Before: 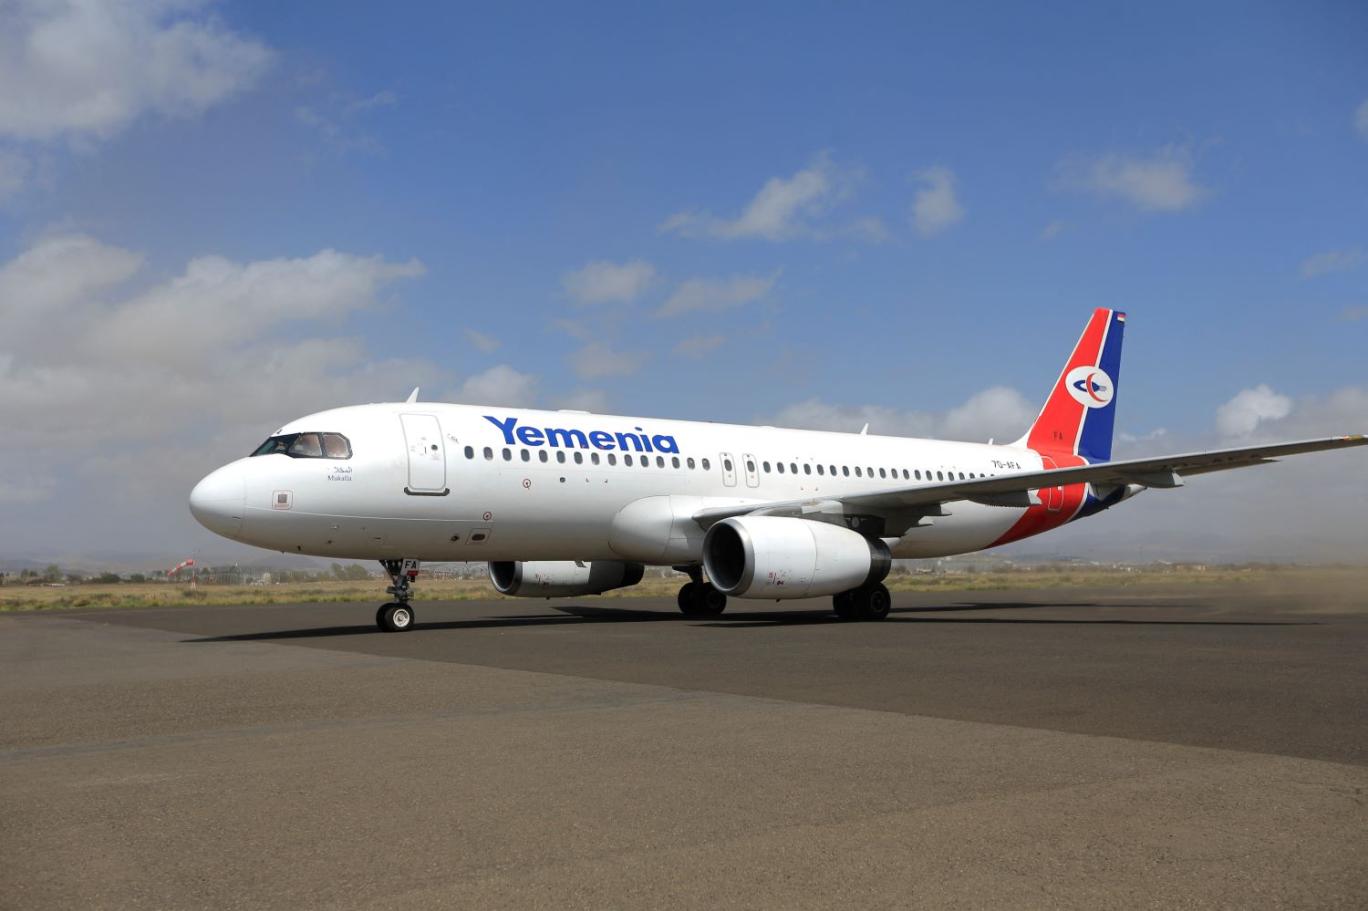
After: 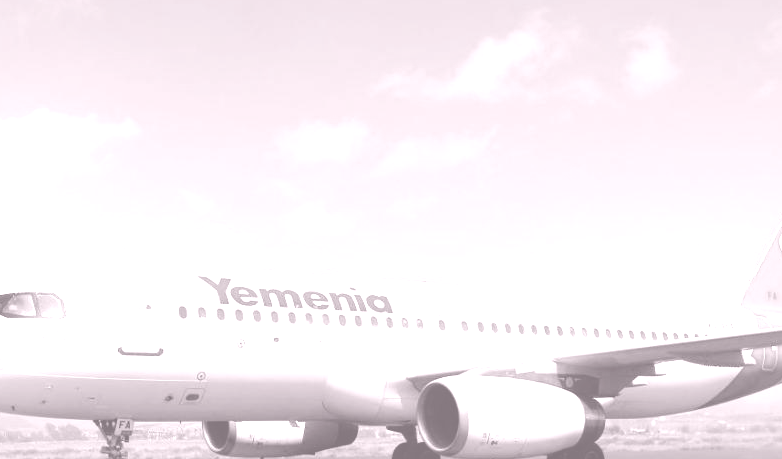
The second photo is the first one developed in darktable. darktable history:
colorize: hue 25.2°, saturation 83%, source mix 82%, lightness 79%, version 1
exposure: compensate highlight preservation false
crop: left 20.932%, top 15.471%, right 21.848%, bottom 34.081%
